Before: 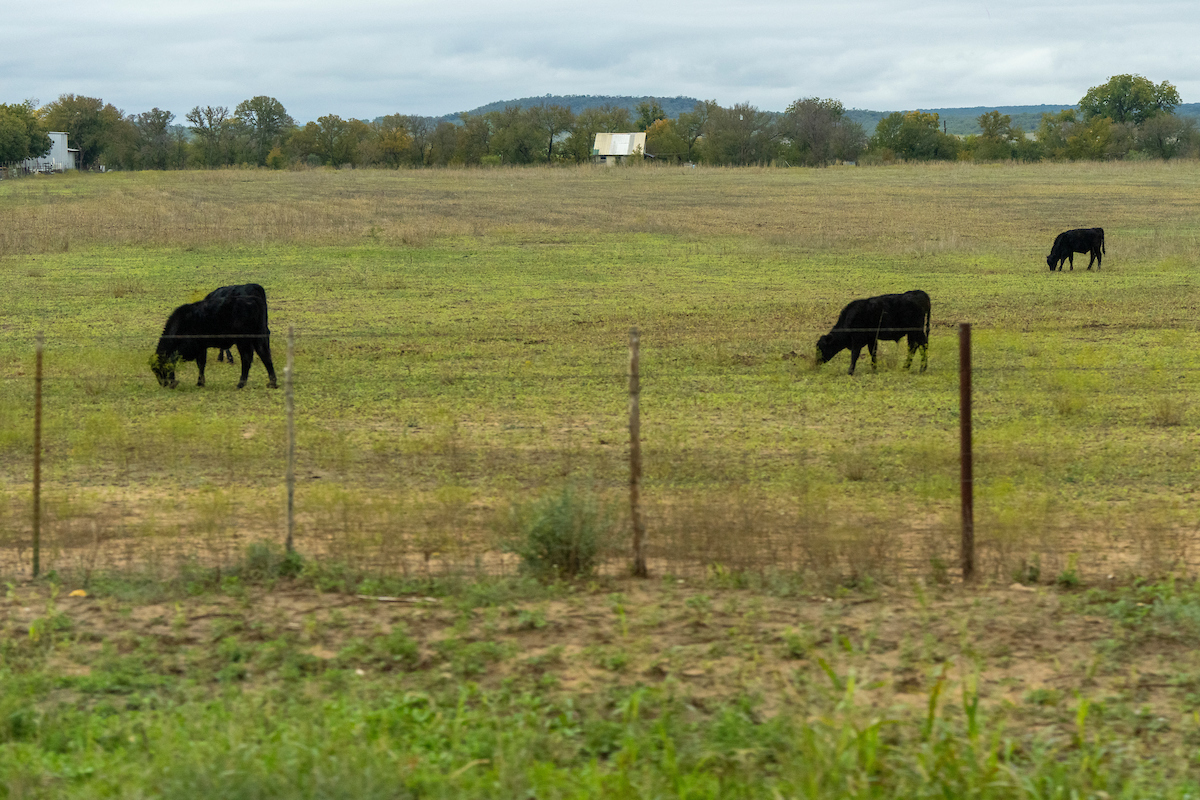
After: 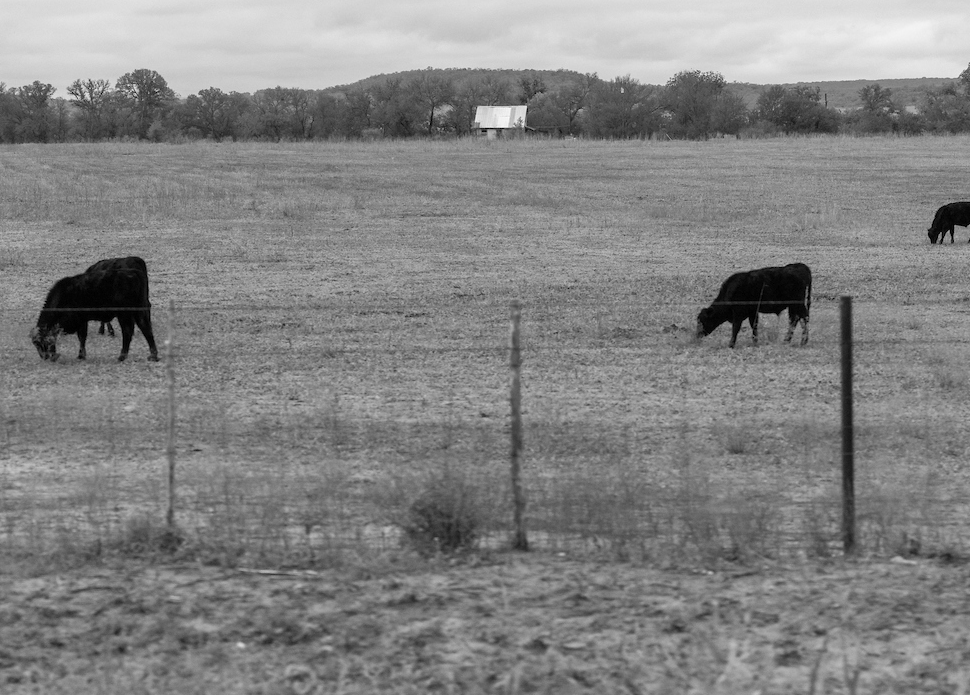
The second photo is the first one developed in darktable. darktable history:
crop: left 9.929%, top 3.475%, right 9.188%, bottom 9.529%
monochrome: on, module defaults
